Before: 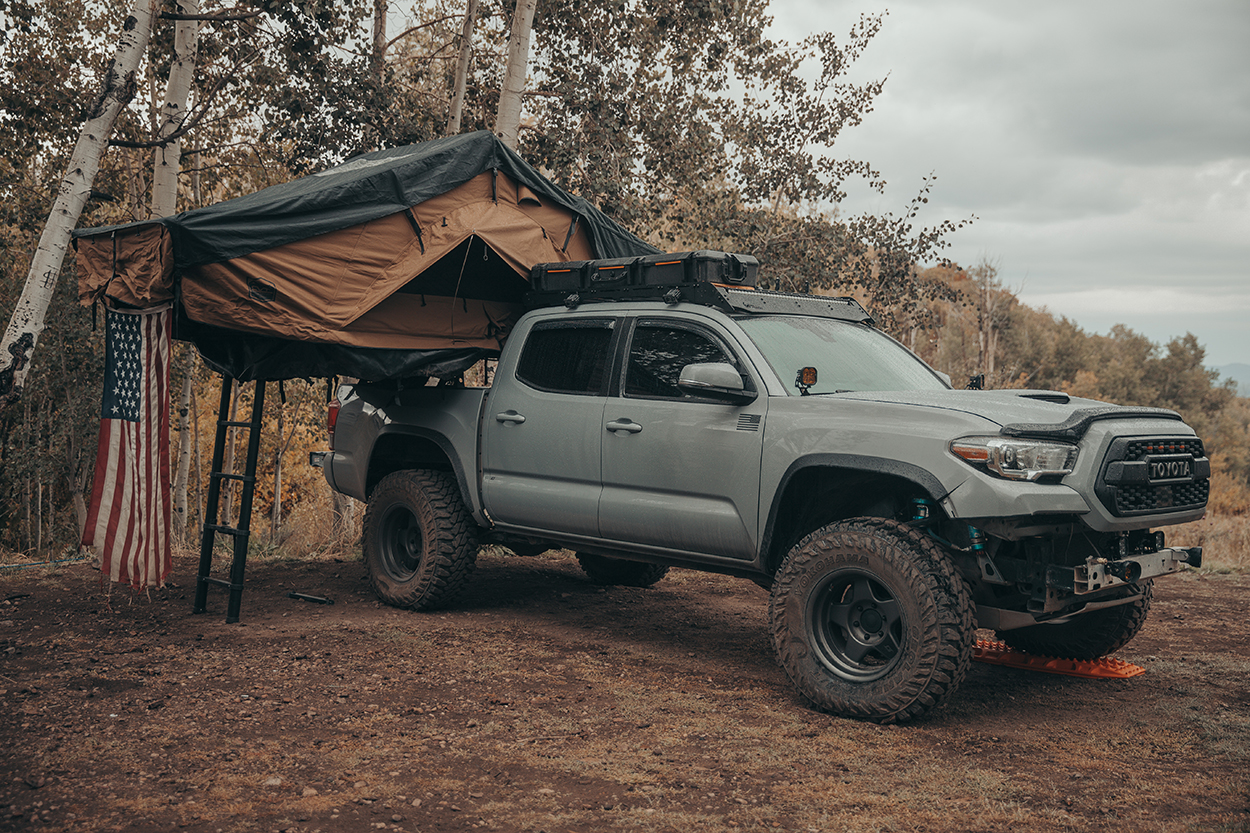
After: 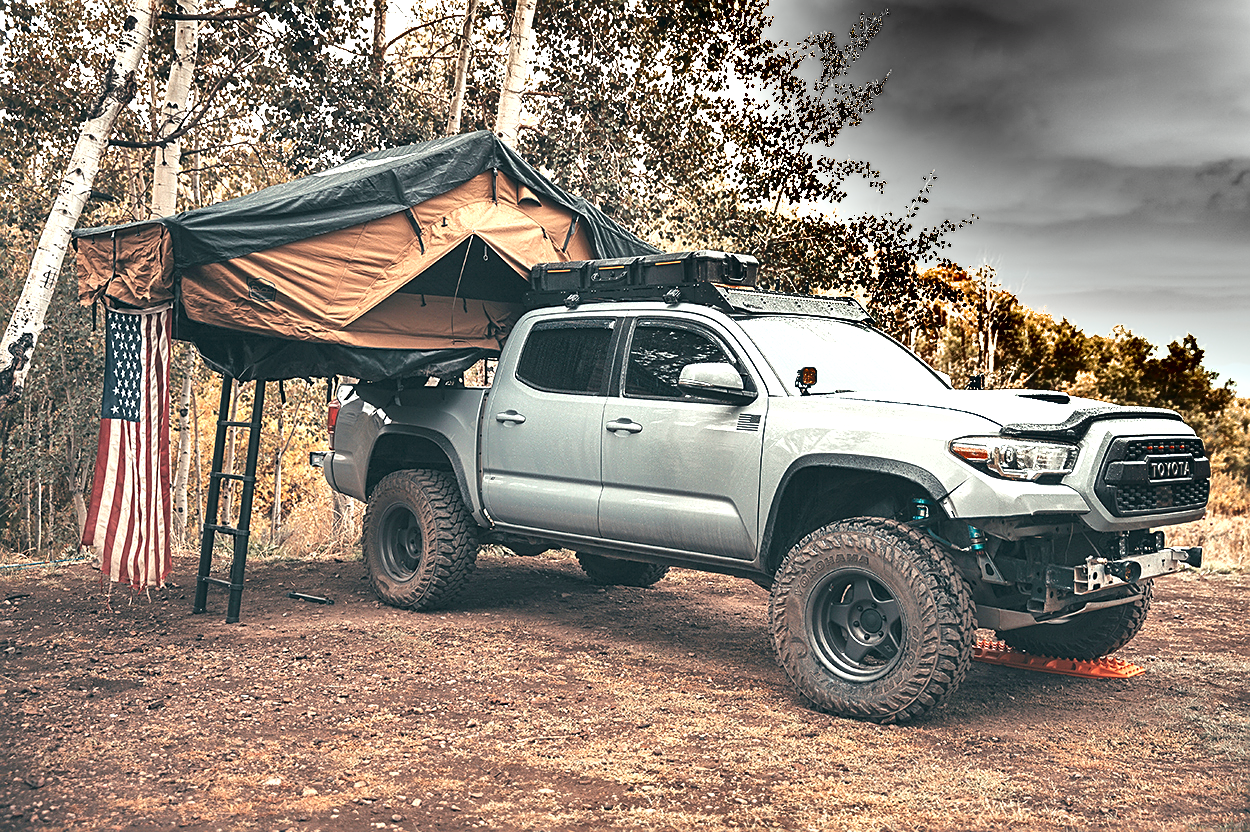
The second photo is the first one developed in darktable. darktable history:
crop: bottom 0.068%
exposure: black level correction 0, exposure 1.978 EV, compensate highlight preservation false
sharpen: on, module defaults
shadows and highlights: radius 109.11, shadows 41.09, highlights -71.77, low approximation 0.01, soften with gaussian
